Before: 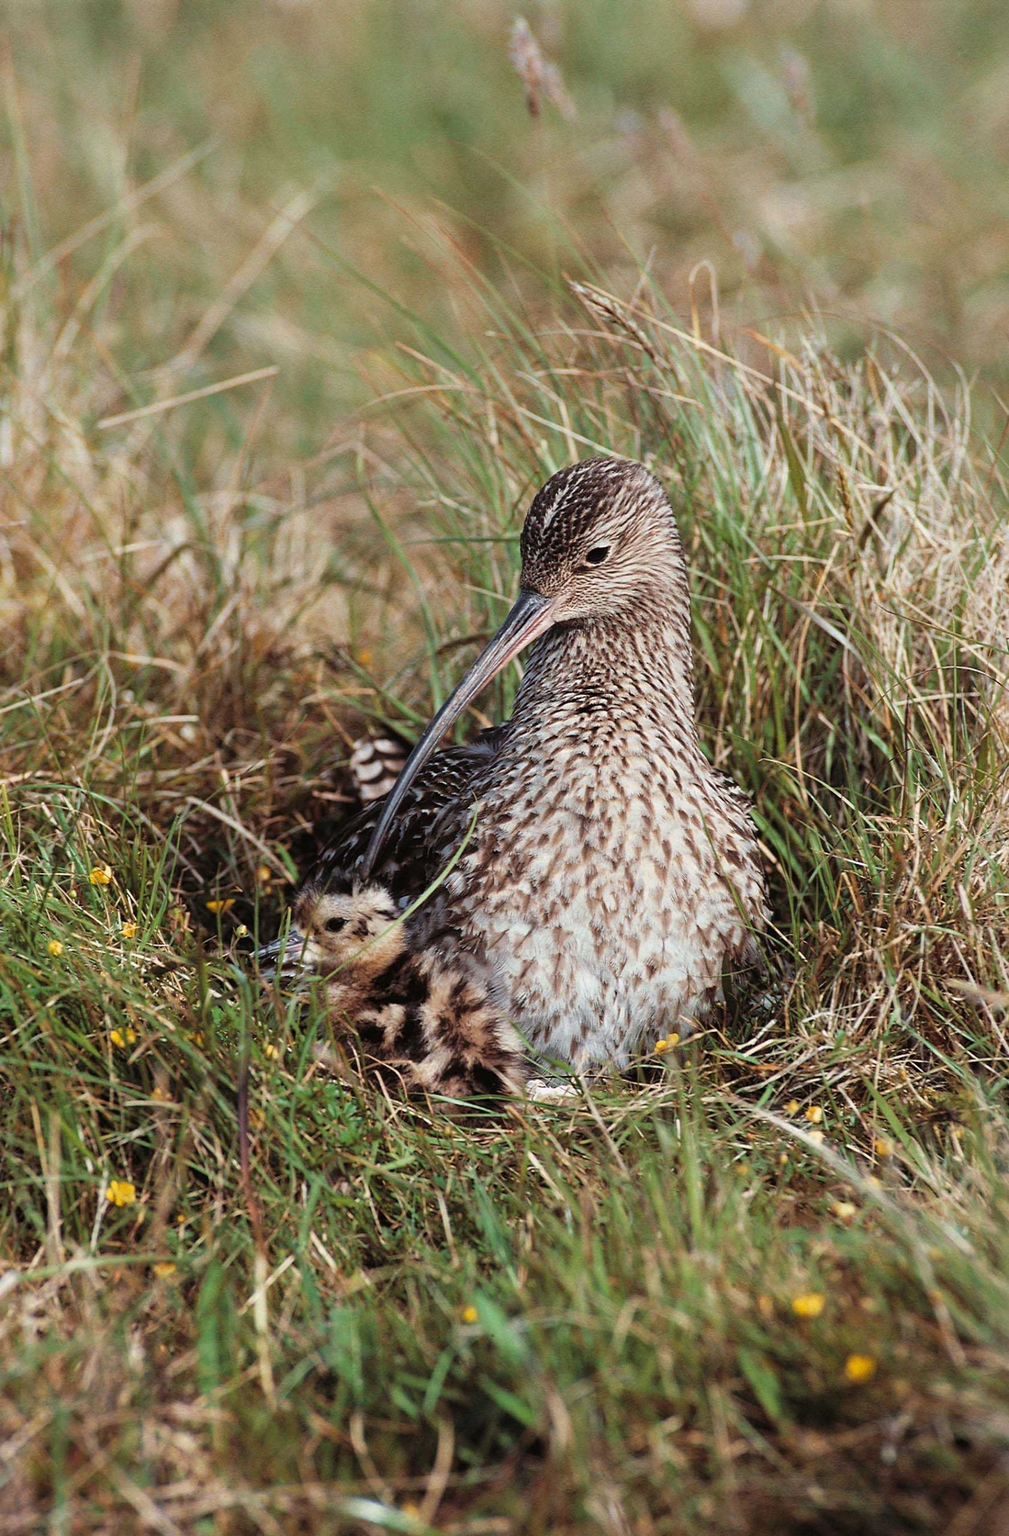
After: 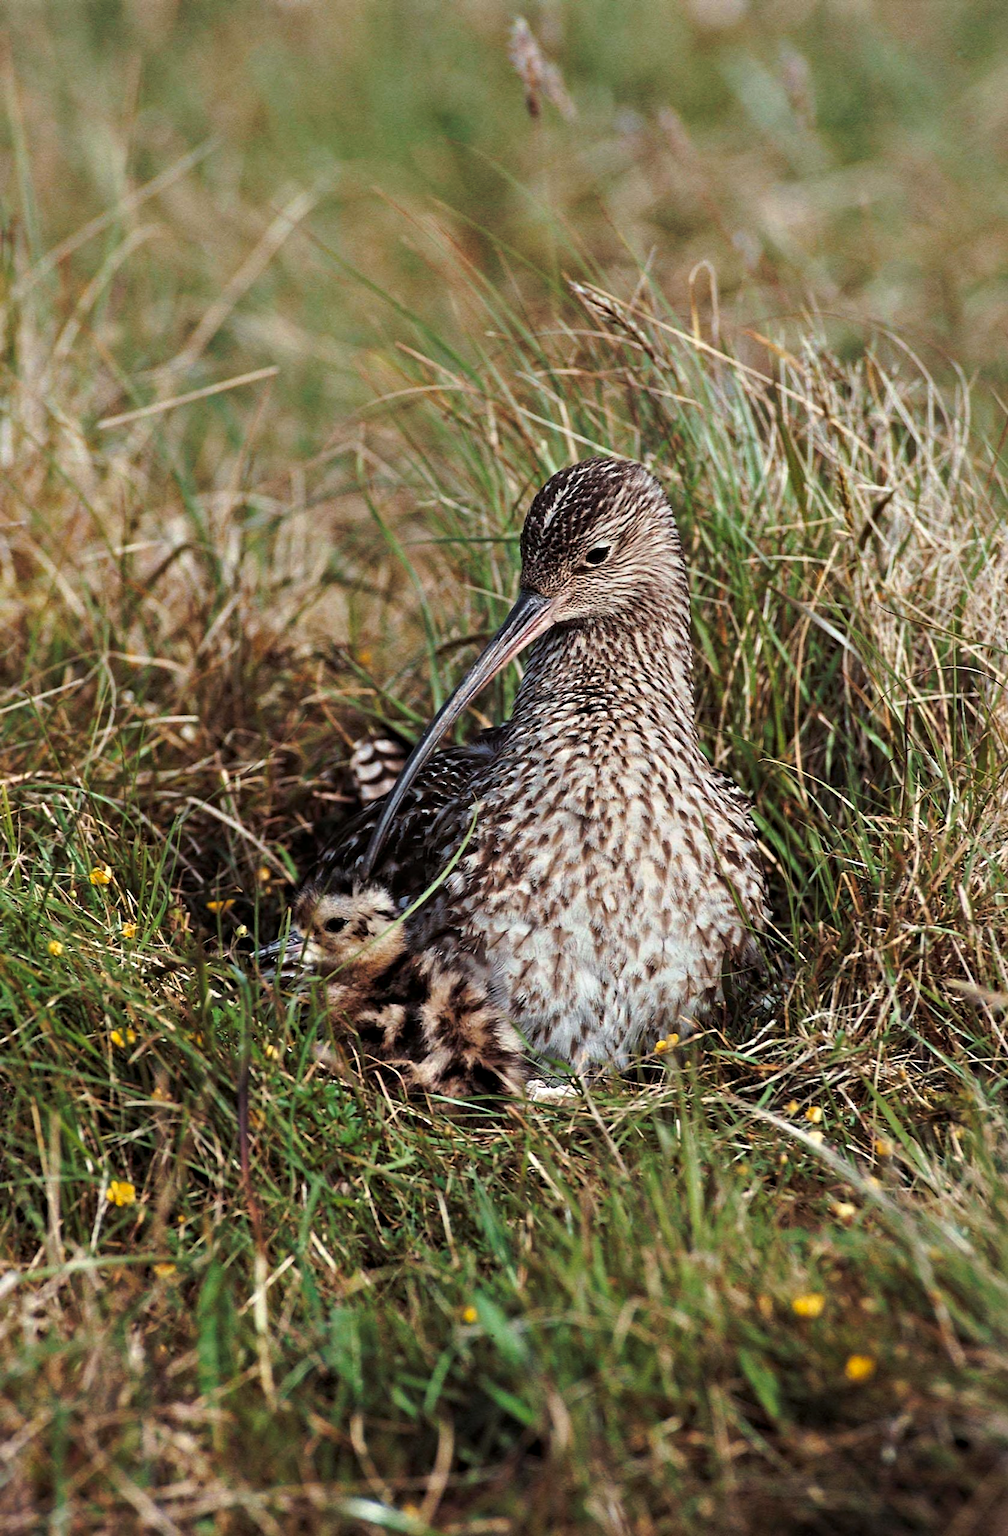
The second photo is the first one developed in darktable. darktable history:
contrast equalizer: y [[0.5, 0.5, 0.544, 0.569, 0.5, 0.5], [0.5 ×6], [0.5 ×6], [0 ×6], [0 ×6]]
tone curve: curves: ch0 [(0, 0) (0.003, 0.002) (0.011, 0.009) (0.025, 0.02) (0.044, 0.035) (0.069, 0.055) (0.1, 0.08) (0.136, 0.109) (0.177, 0.142) (0.224, 0.179) (0.277, 0.222) (0.335, 0.268) (0.399, 0.329) (0.468, 0.409) (0.543, 0.495) (0.623, 0.579) (0.709, 0.669) (0.801, 0.767) (0.898, 0.885) (1, 1)], preserve colors none
